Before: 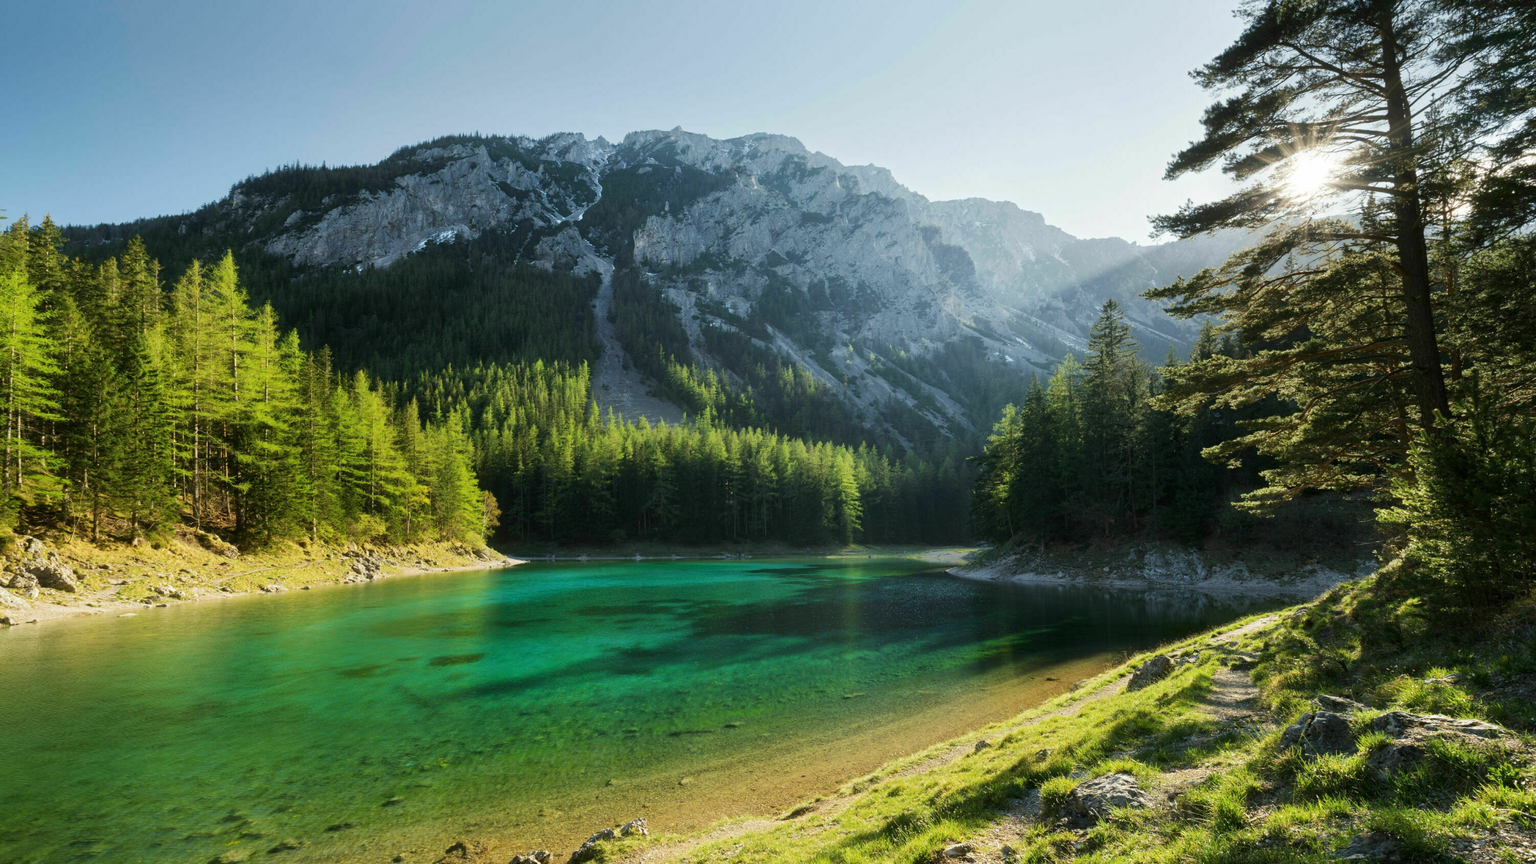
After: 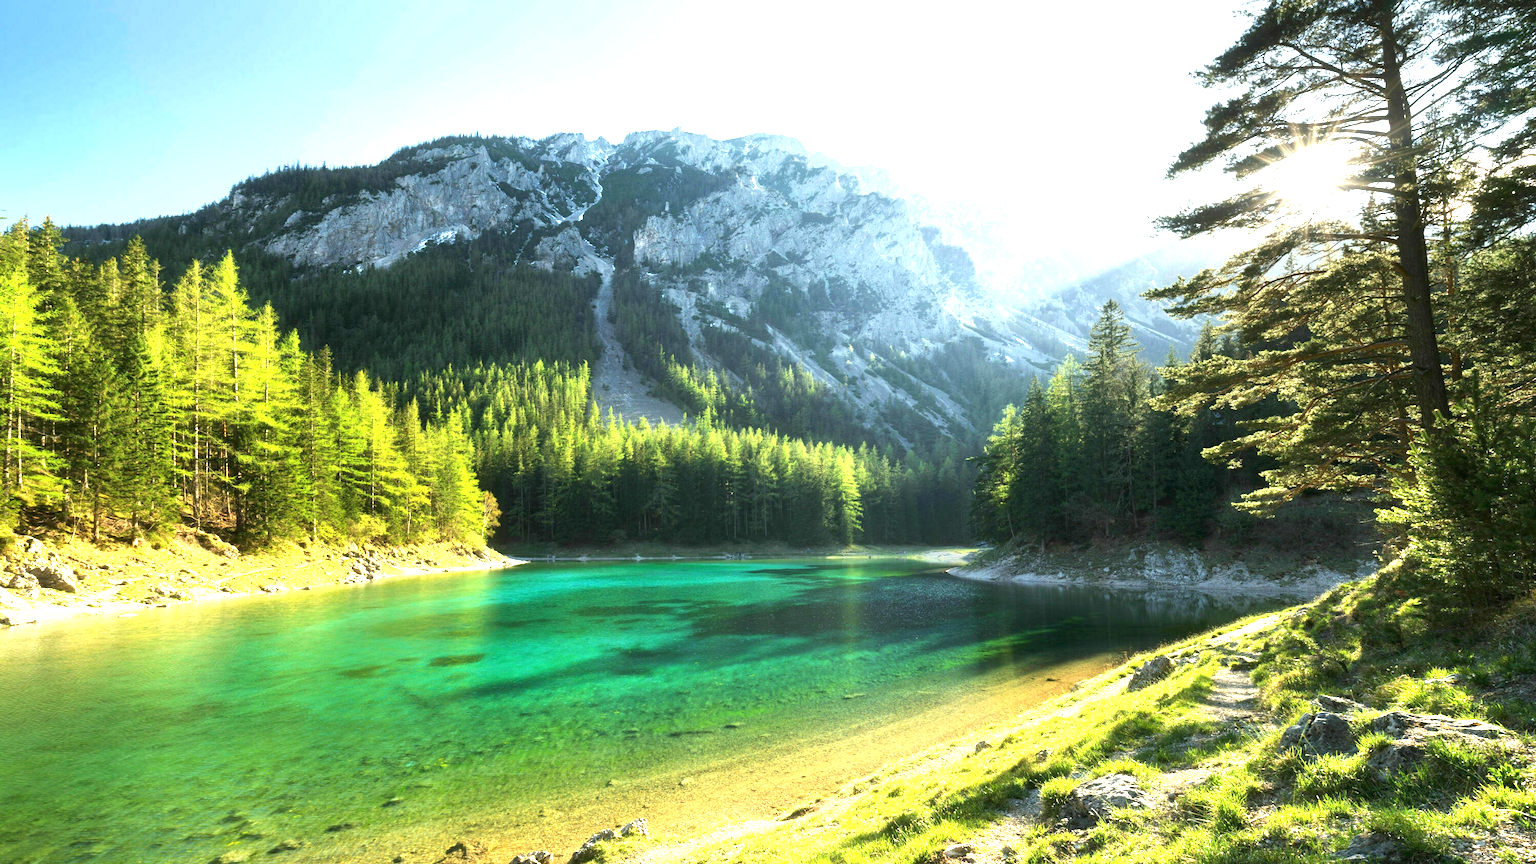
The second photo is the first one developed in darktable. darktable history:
color zones: curves: ch0 [(0, 0.5) (0.143, 0.5) (0.286, 0.5) (0.429, 0.5) (0.571, 0.5) (0.714, 0.476) (0.857, 0.5) (1, 0.5)]; ch2 [(0, 0.5) (0.143, 0.5) (0.286, 0.5) (0.429, 0.5) (0.571, 0.5) (0.714, 0.487) (0.857, 0.5) (1, 0.5)]
exposure: black level correction 0, exposure 1.45 EV, compensate exposure bias true, compensate highlight preservation false
